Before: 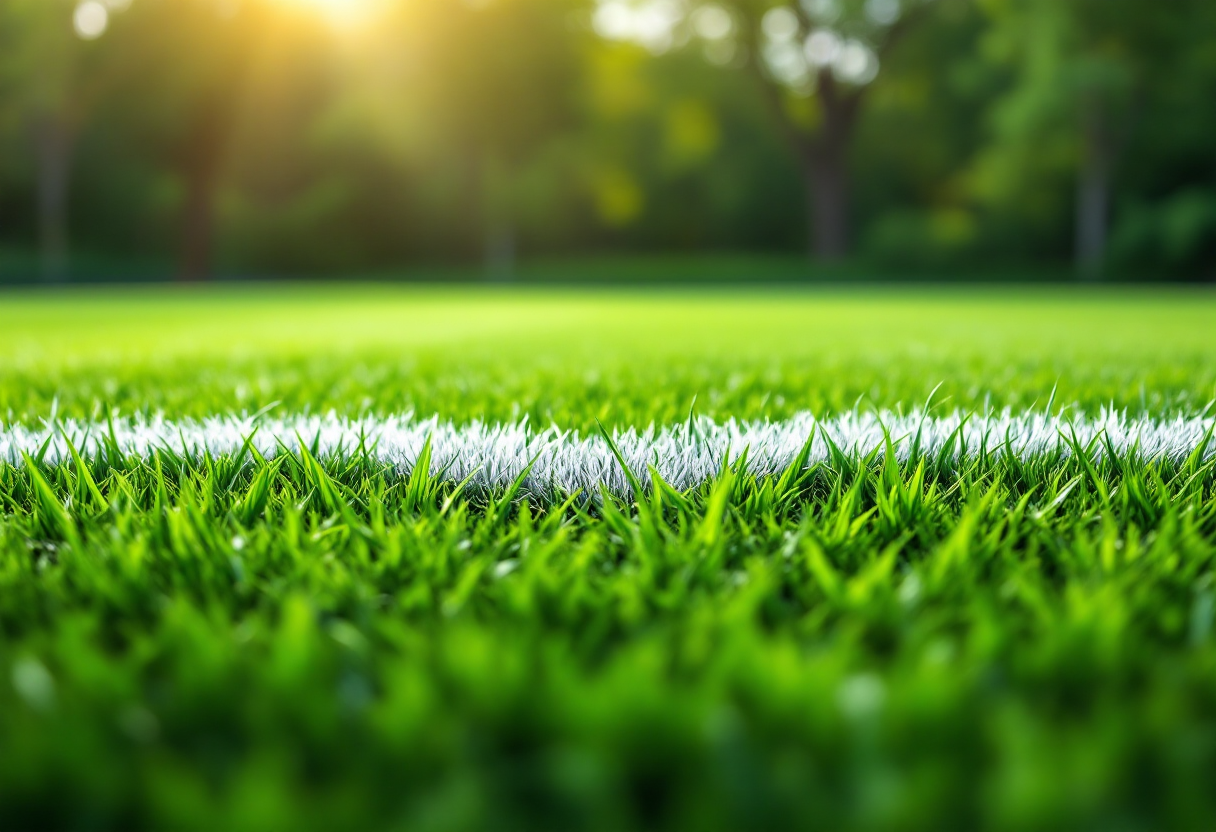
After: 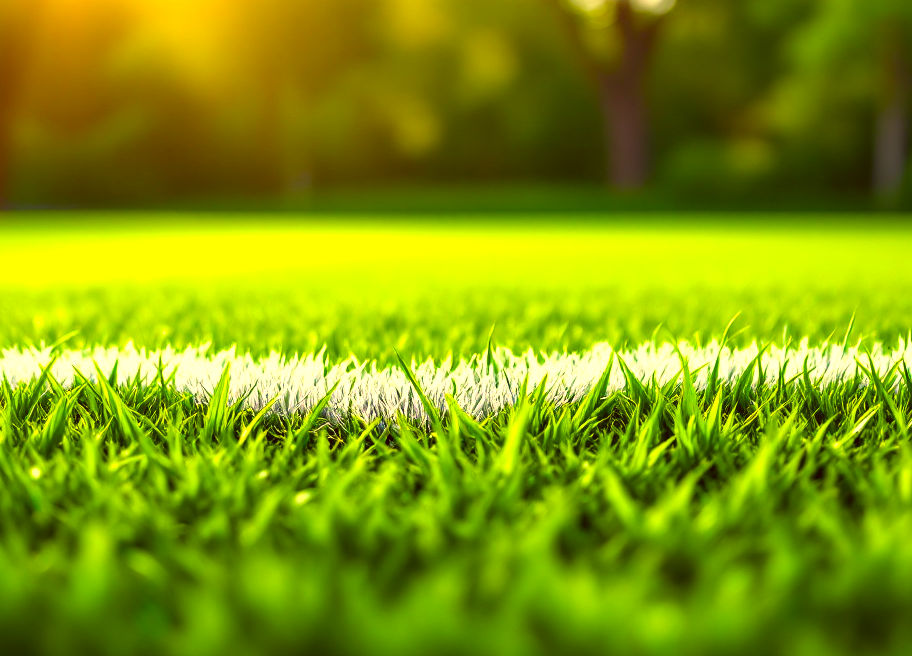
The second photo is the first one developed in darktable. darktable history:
crop: left 16.613%, top 8.528%, right 8.312%, bottom 12.52%
color balance rgb: power › hue 170.76°, highlights gain › luminance 7.007%, highlights gain › chroma 0.901%, highlights gain › hue 49.3°, linear chroma grading › shadows 10.523%, linear chroma grading › highlights 10.294%, linear chroma grading › global chroma 14.491%, linear chroma grading › mid-tones 14.827%, perceptual saturation grading › global saturation 17.914%, perceptual brilliance grading › global brilliance 11.675%, global vibrance 20%
levels: levels [0, 0.492, 0.984]
color correction: highlights a* 9.7, highlights b* 38.95, shadows a* 14.49, shadows b* 3.49
